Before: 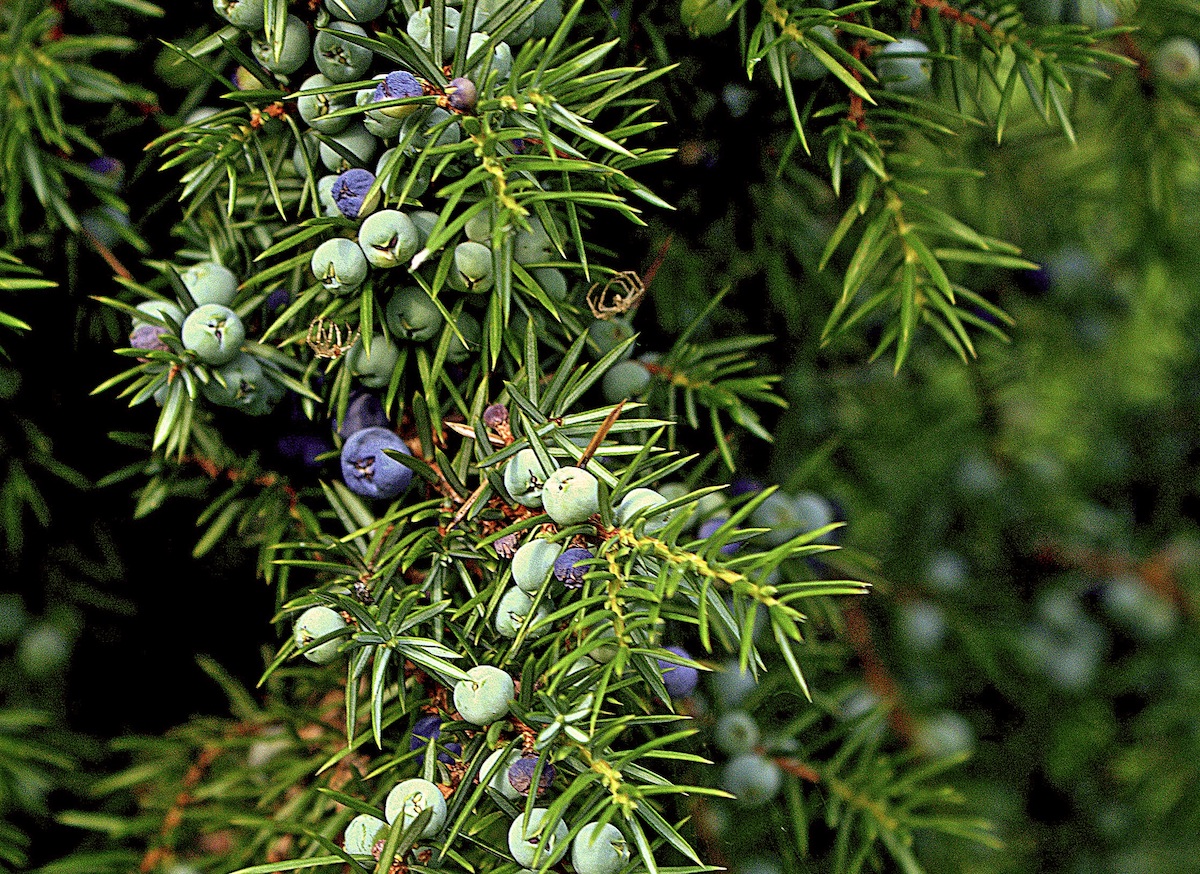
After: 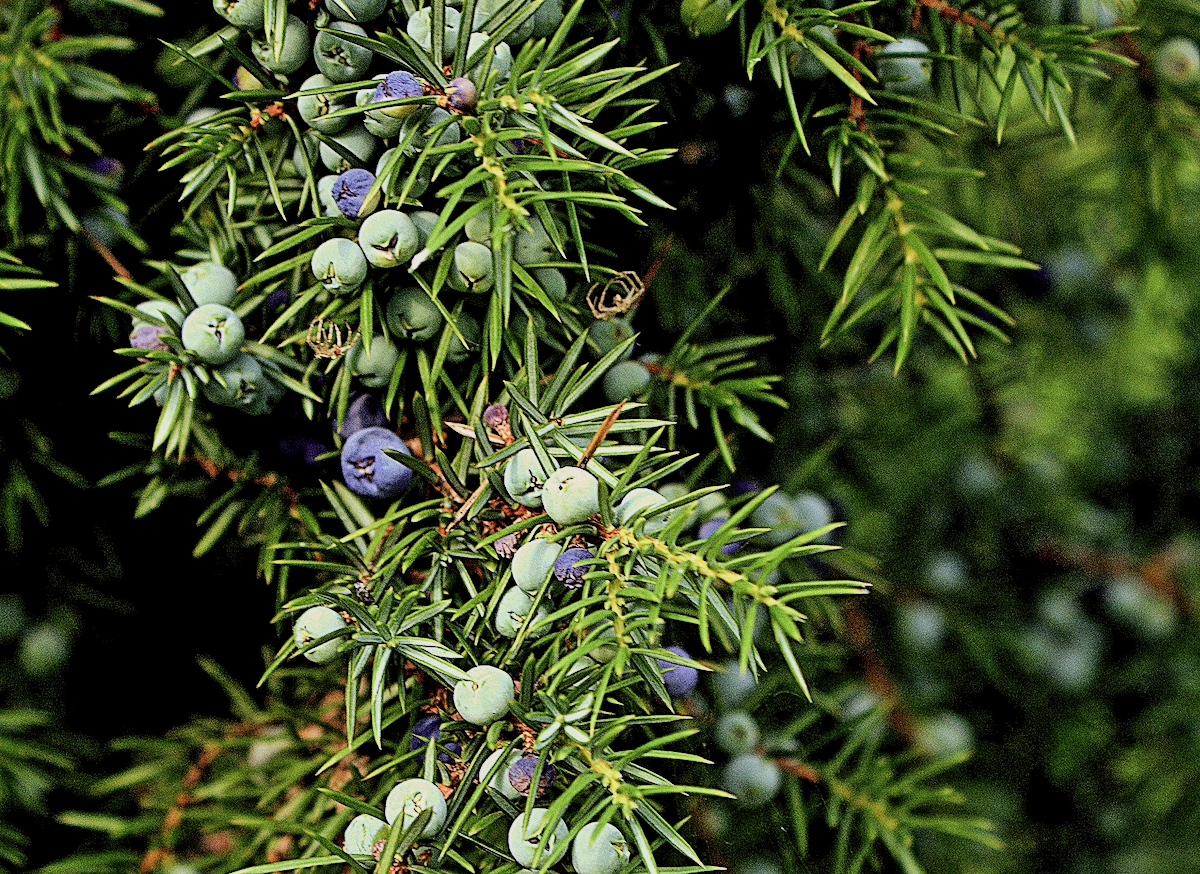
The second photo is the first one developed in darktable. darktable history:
tone equalizer: -8 EV -0.417 EV, -7 EV -0.389 EV, -6 EV -0.333 EV, -5 EV -0.222 EV, -3 EV 0.222 EV, -2 EV 0.333 EV, -1 EV 0.389 EV, +0 EV 0.417 EV, edges refinement/feathering 500, mask exposure compensation -1.57 EV, preserve details no
exposure: exposure 0.2 EV, compensate highlight preservation false
filmic rgb: black relative exposure -7.65 EV, white relative exposure 4.56 EV, hardness 3.61
